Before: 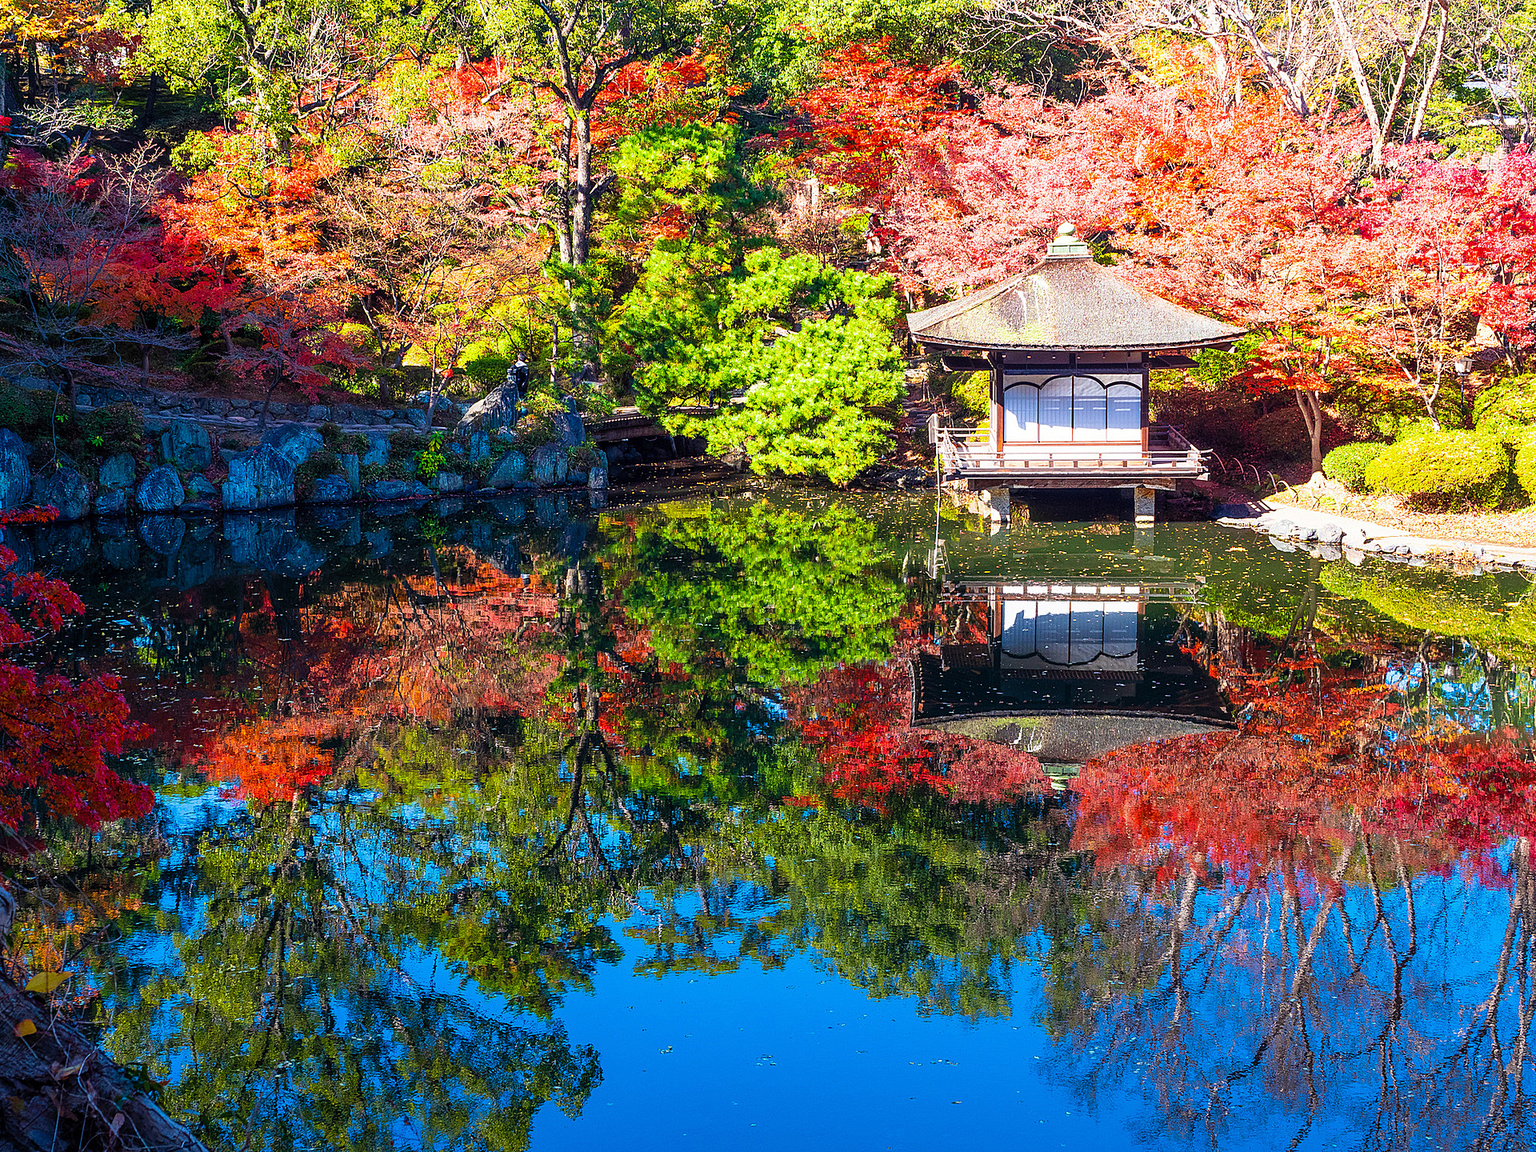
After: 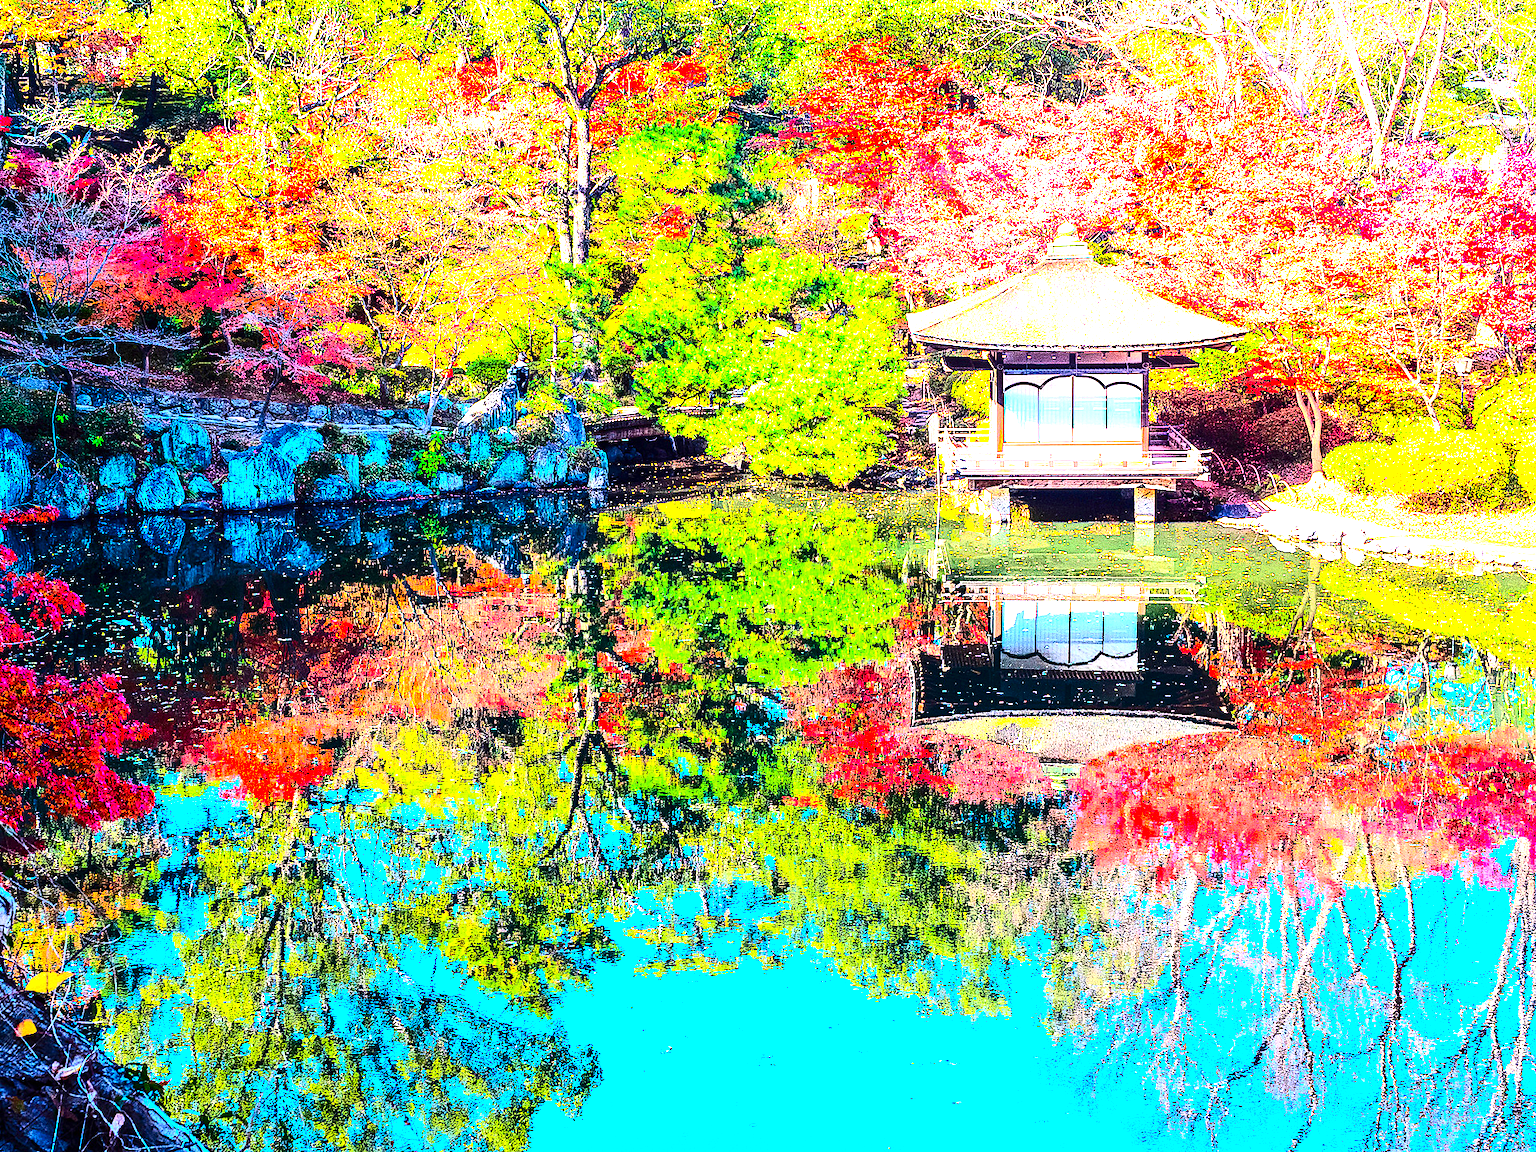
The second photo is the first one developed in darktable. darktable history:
tone equalizer: -8 EV -0.75 EV, -7 EV -0.7 EV, -6 EV -0.6 EV, -5 EV -0.4 EV, -3 EV 0.4 EV, -2 EV 0.6 EV, -1 EV 0.7 EV, +0 EV 0.75 EV, edges refinement/feathering 500, mask exposure compensation -1.57 EV, preserve details no
exposure: black level correction 0, exposure 1.675 EV, compensate exposure bias true, compensate highlight preservation false
contrast brightness saturation: contrast 0.4, brightness 0.05, saturation 0.25
